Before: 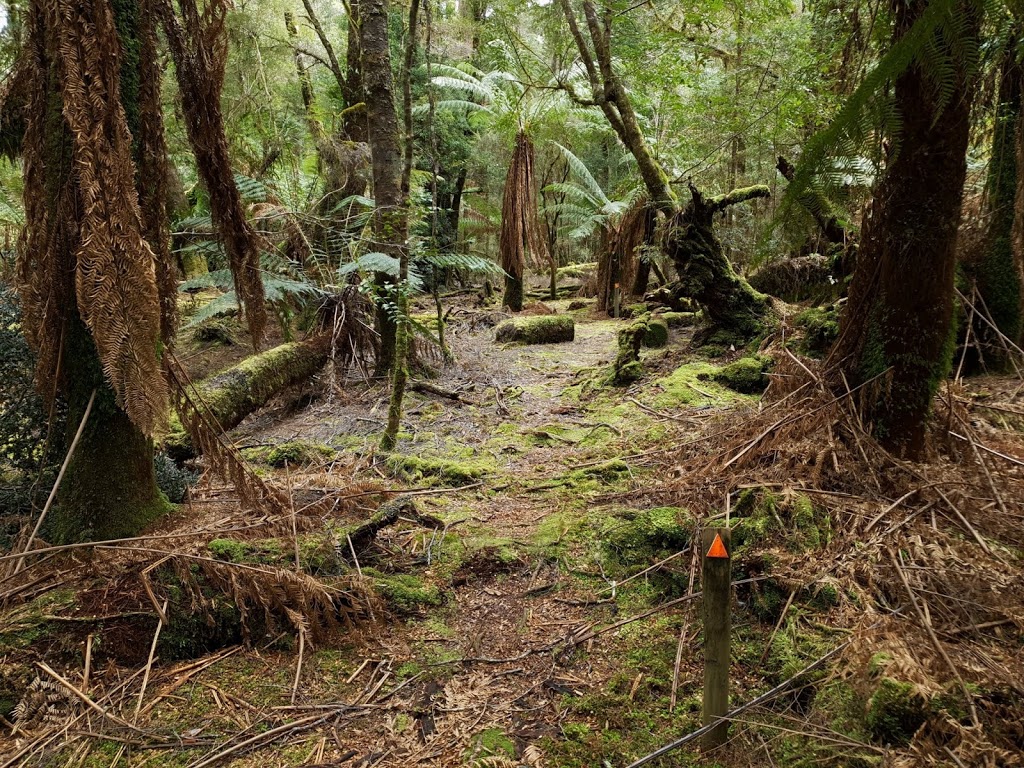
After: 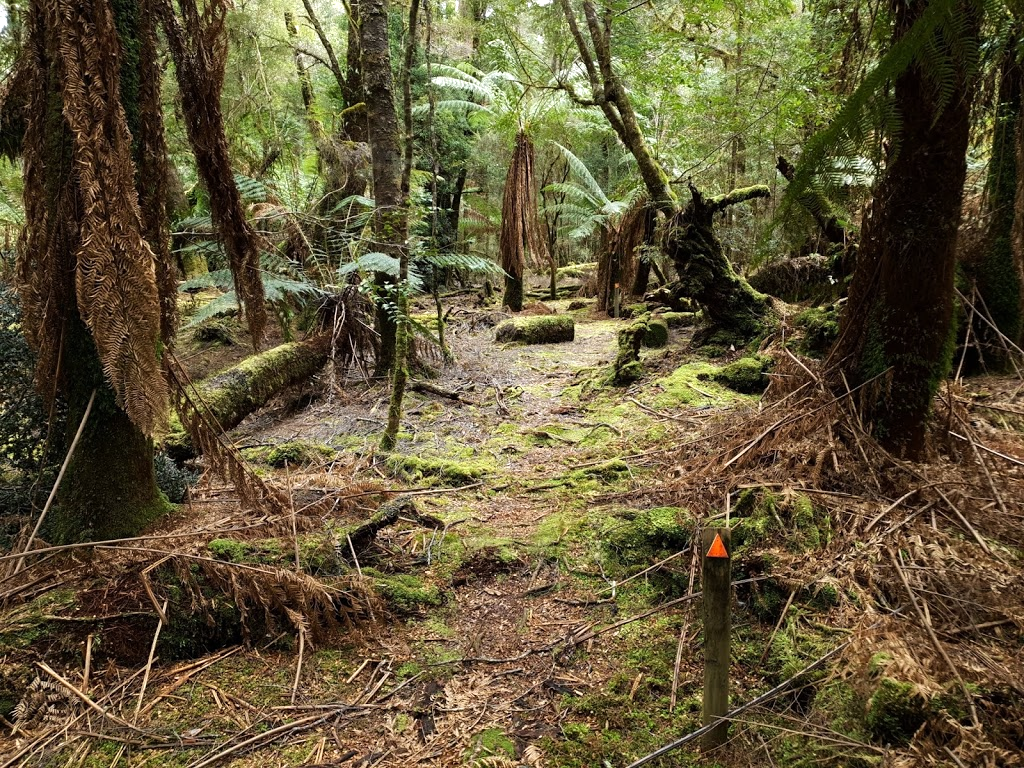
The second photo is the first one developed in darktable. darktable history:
tone equalizer: -8 EV -0.386 EV, -7 EV -0.422 EV, -6 EV -0.315 EV, -5 EV -0.255 EV, -3 EV 0.228 EV, -2 EV 0.321 EV, -1 EV 0.388 EV, +0 EV 0.392 EV, mask exposure compensation -0.493 EV
